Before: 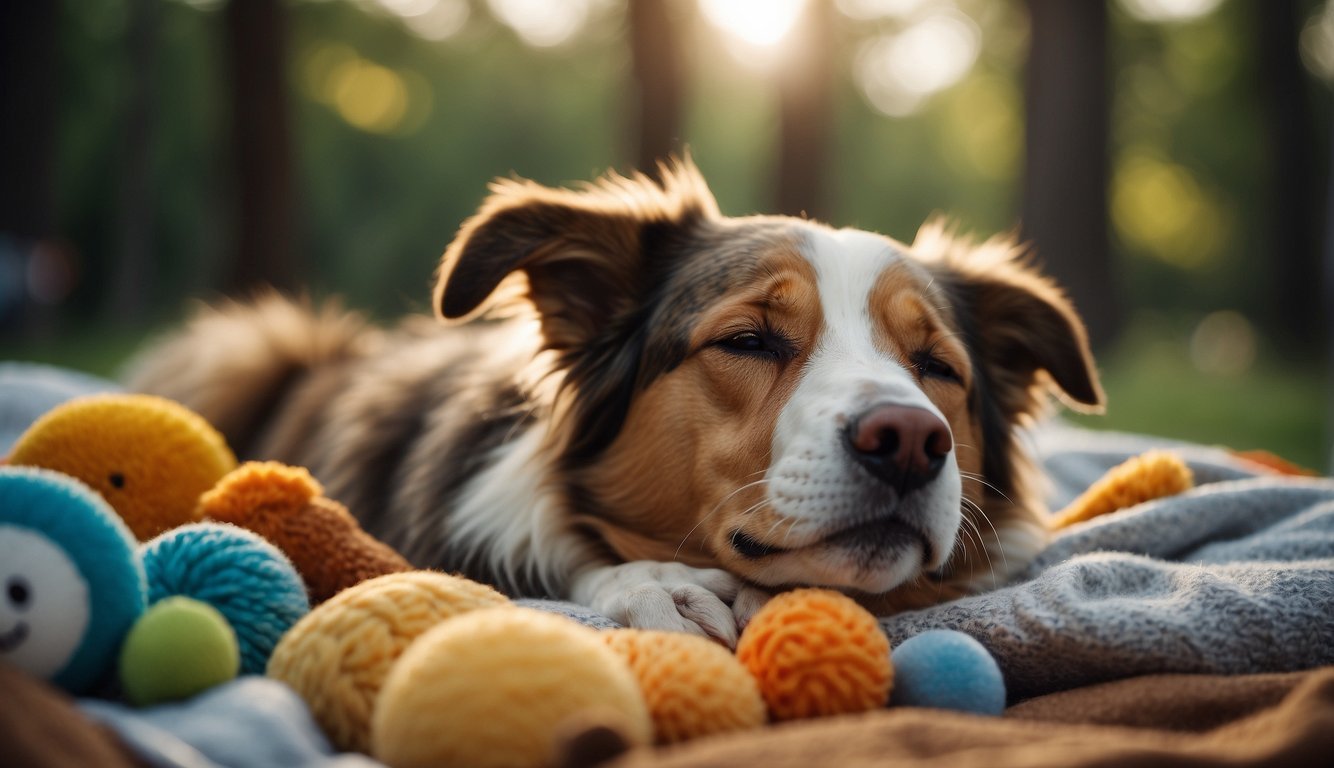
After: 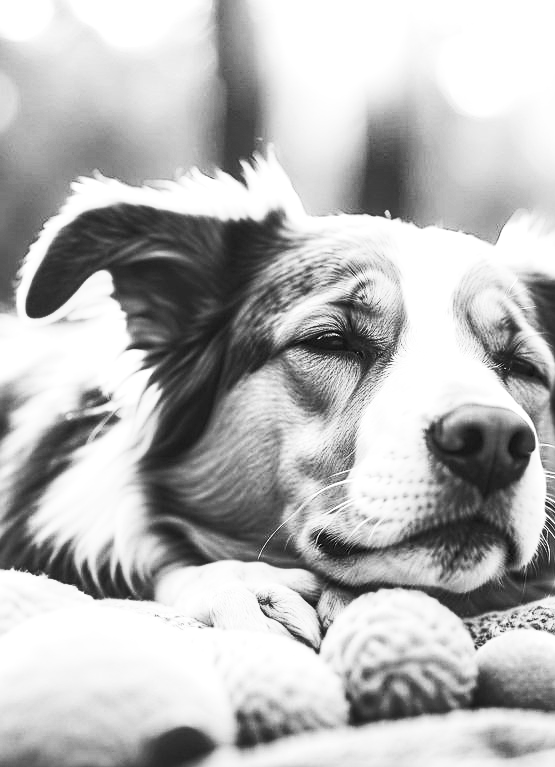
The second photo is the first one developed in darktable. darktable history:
local contrast: on, module defaults
color balance rgb: global vibrance 0.5%
exposure: black level correction 0, exposure 1.2 EV, compensate highlight preservation false
shadows and highlights: shadows 32.83, highlights -47.7, soften with gaussian
contrast equalizer: octaves 7, y [[0.6 ×6], [0.55 ×6], [0 ×6], [0 ×6], [0 ×6]], mix -0.2
sharpen: on, module defaults
crop: left 31.229%, right 27.105%
contrast brightness saturation: contrast 0.53, brightness 0.47, saturation -1
